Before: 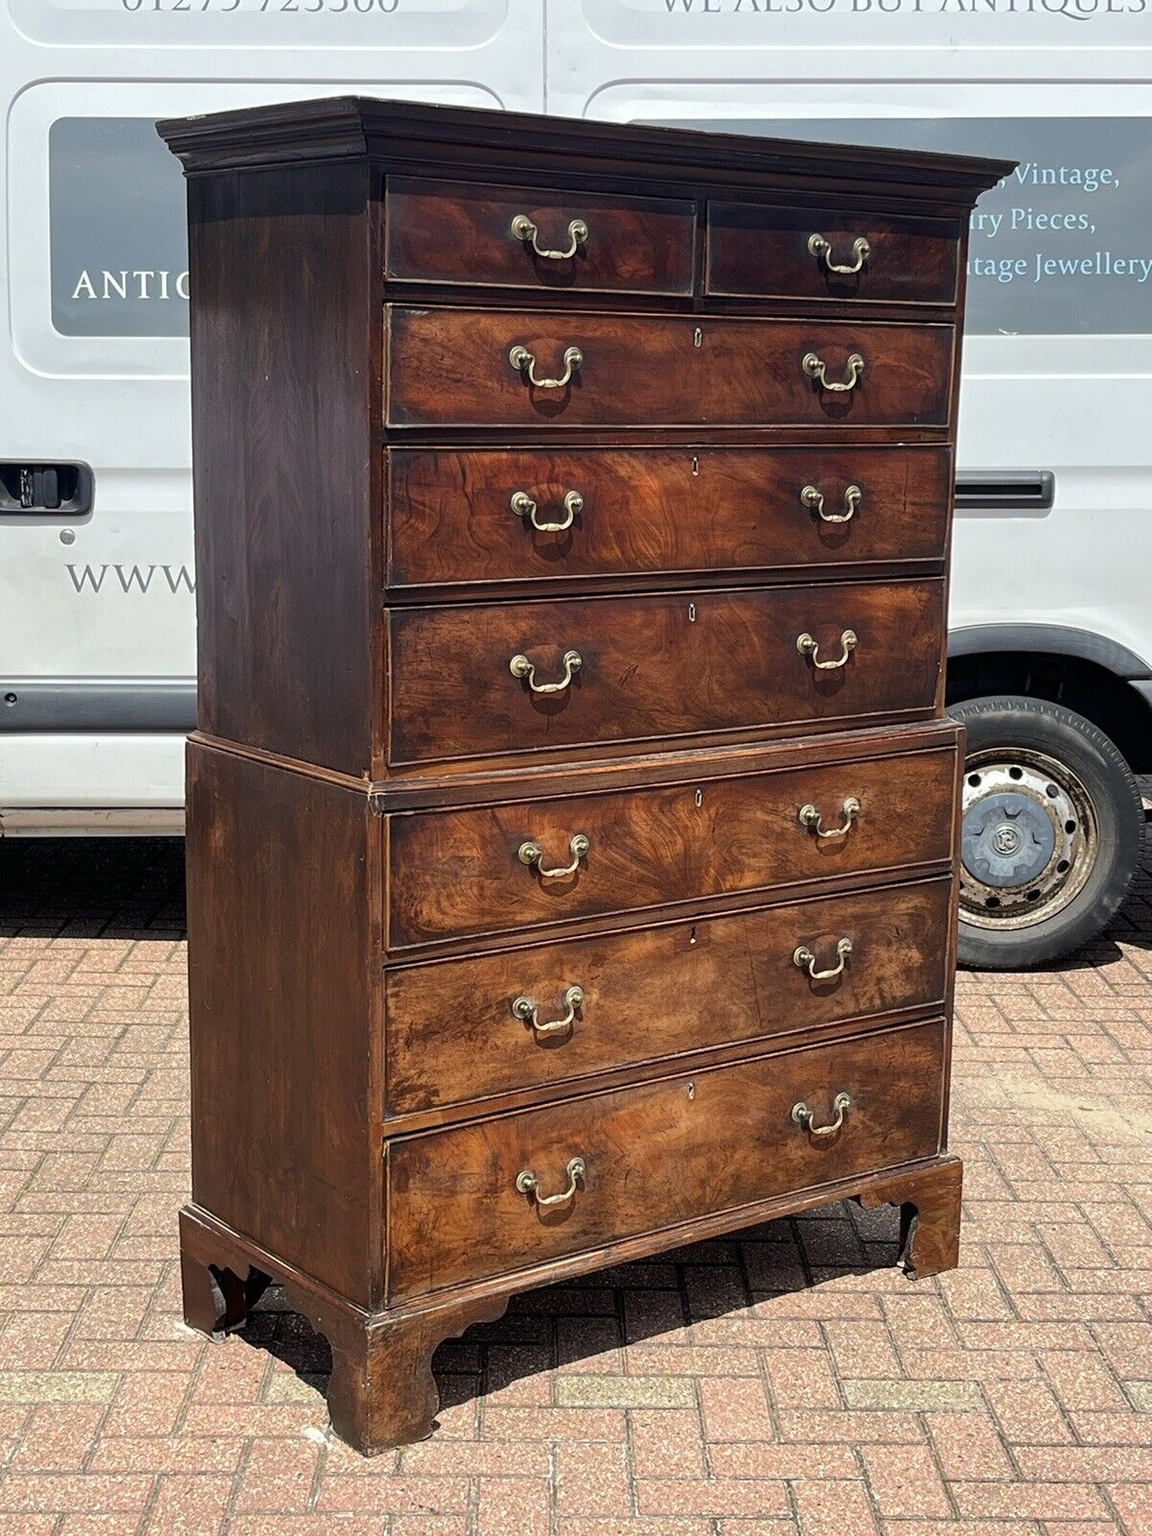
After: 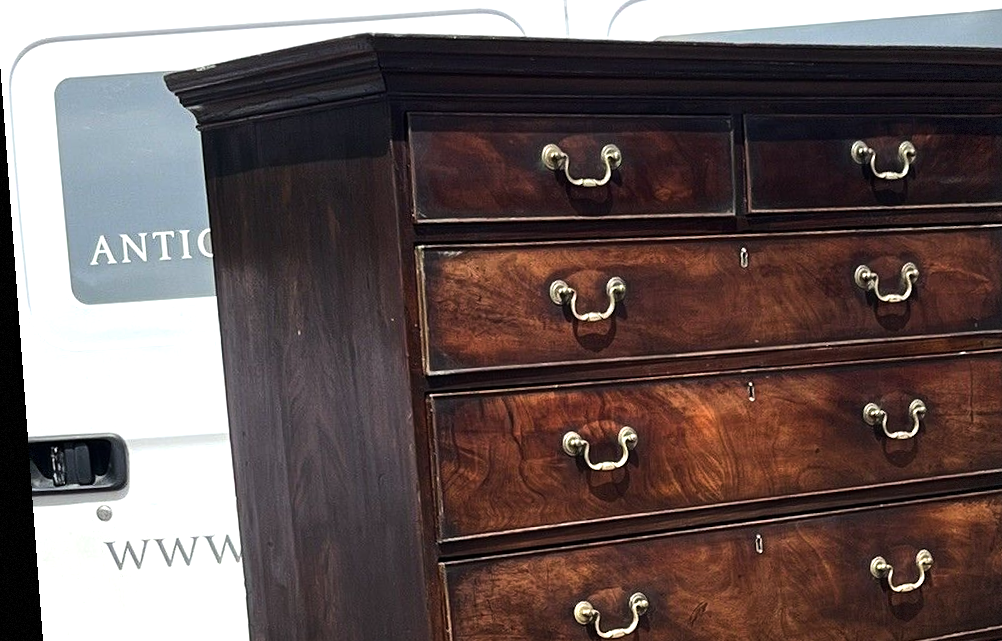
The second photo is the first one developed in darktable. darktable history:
rotate and perspective: rotation -4.25°, automatic cropping off
tone equalizer: -8 EV -0.75 EV, -7 EV -0.7 EV, -6 EV -0.6 EV, -5 EV -0.4 EV, -3 EV 0.4 EV, -2 EV 0.6 EV, -1 EV 0.7 EV, +0 EV 0.75 EV, edges refinement/feathering 500, mask exposure compensation -1.57 EV, preserve details no
crop: left 0.579%, top 7.627%, right 23.167%, bottom 54.275%
vignetting: fall-off start 97.28%, fall-off radius 79%, brightness -0.462, saturation -0.3, width/height ratio 1.114, dithering 8-bit output, unbound false
